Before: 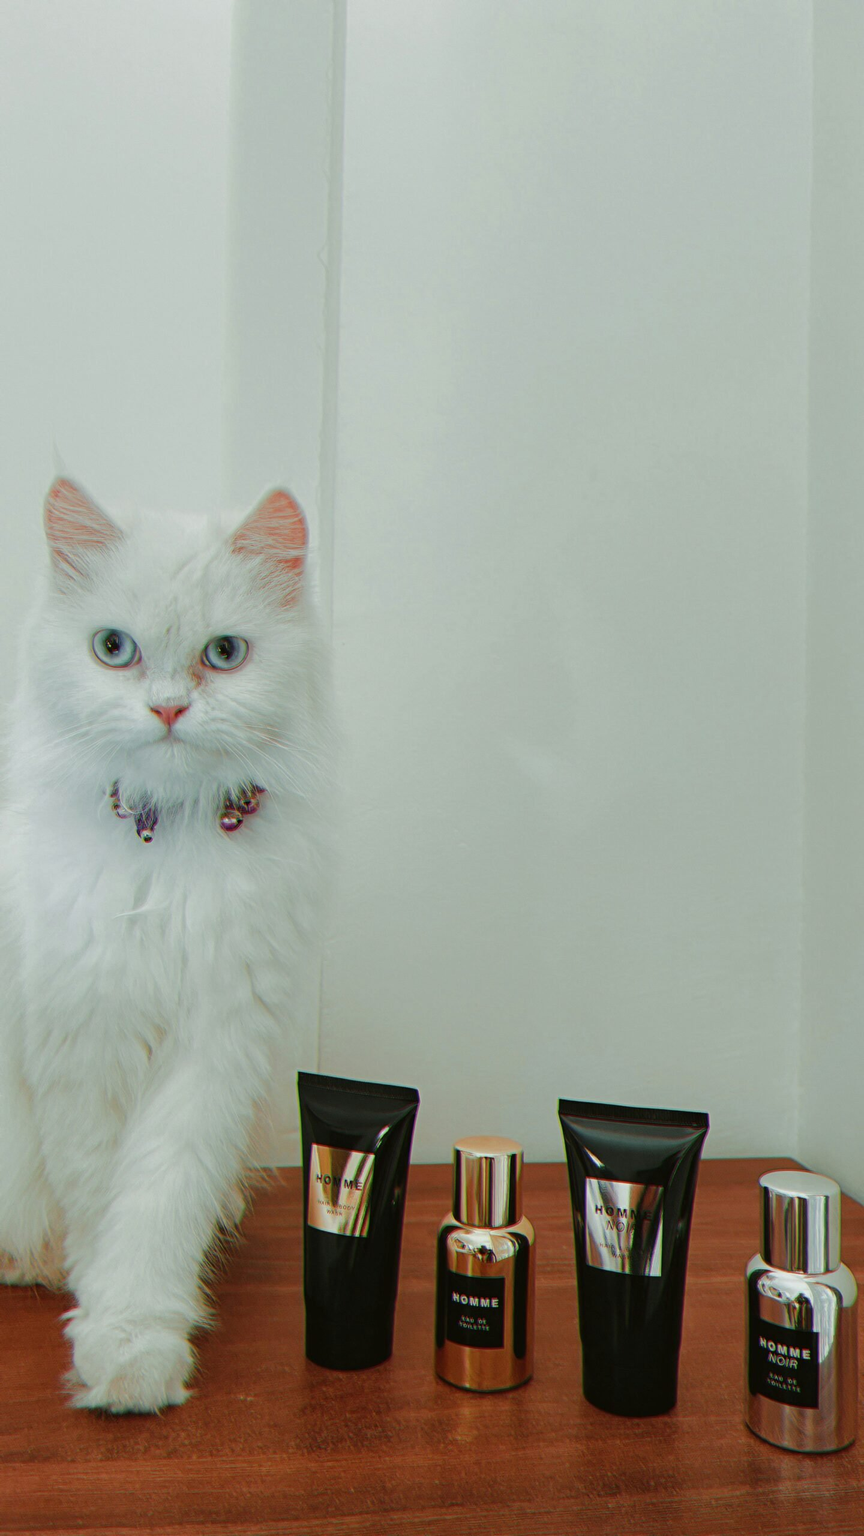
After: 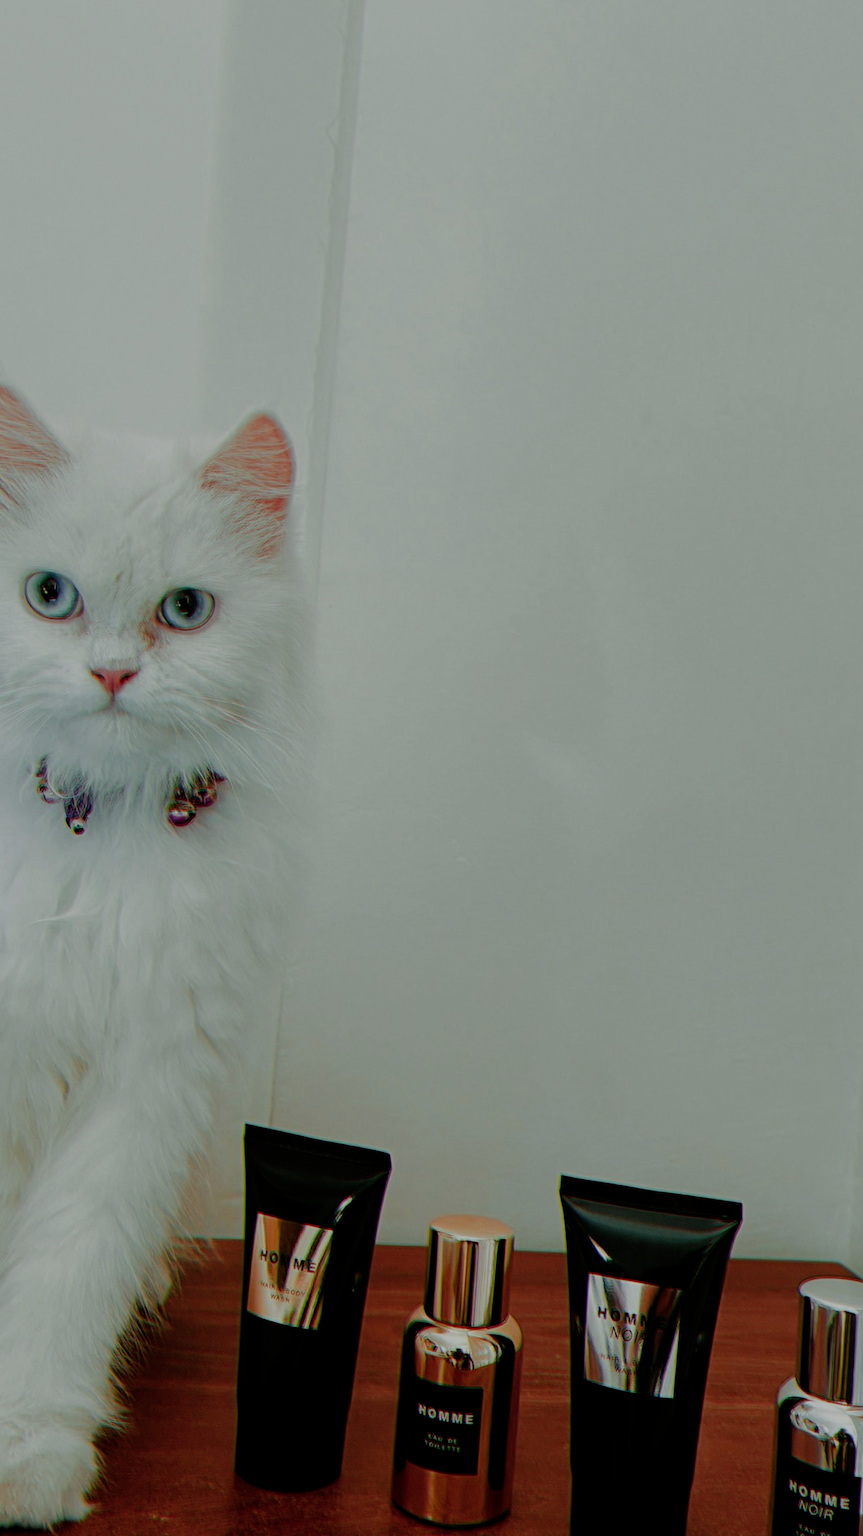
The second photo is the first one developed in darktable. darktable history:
filmic rgb: middle gray luminance 29%, black relative exposure -10.3 EV, white relative exposure 5.5 EV, threshold 6 EV, target black luminance 0%, hardness 3.95, latitude 2.04%, contrast 1.132, highlights saturation mix 5%, shadows ↔ highlights balance 15.11%, add noise in highlights 0, preserve chrominance no, color science v3 (2019), use custom middle-gray values true, iterations of high-quality reconstruction 0, contrast in highlights soft, enable highlight reconstruction true
crop and rotate: angle -3.27°, left 5.211%, top 5.211%, right 4.607%, bottom 4.607%
color zones: curves: ch1 [(0, 0.469) (0.072, 0.457) (0.243, 0.494) (0.429, 0.5) (0.571, 0.5) (0.714, 0.5) (0.857, 0.5) (1, 0.469)]; ch2 [(0, 0.499) (0.143, 0.467) (0.242, 0.436) (0.429, 0.493) (0.571, 0.5) (0.714, 0.5) (0.857, 0.5) (1, 0.499)]
